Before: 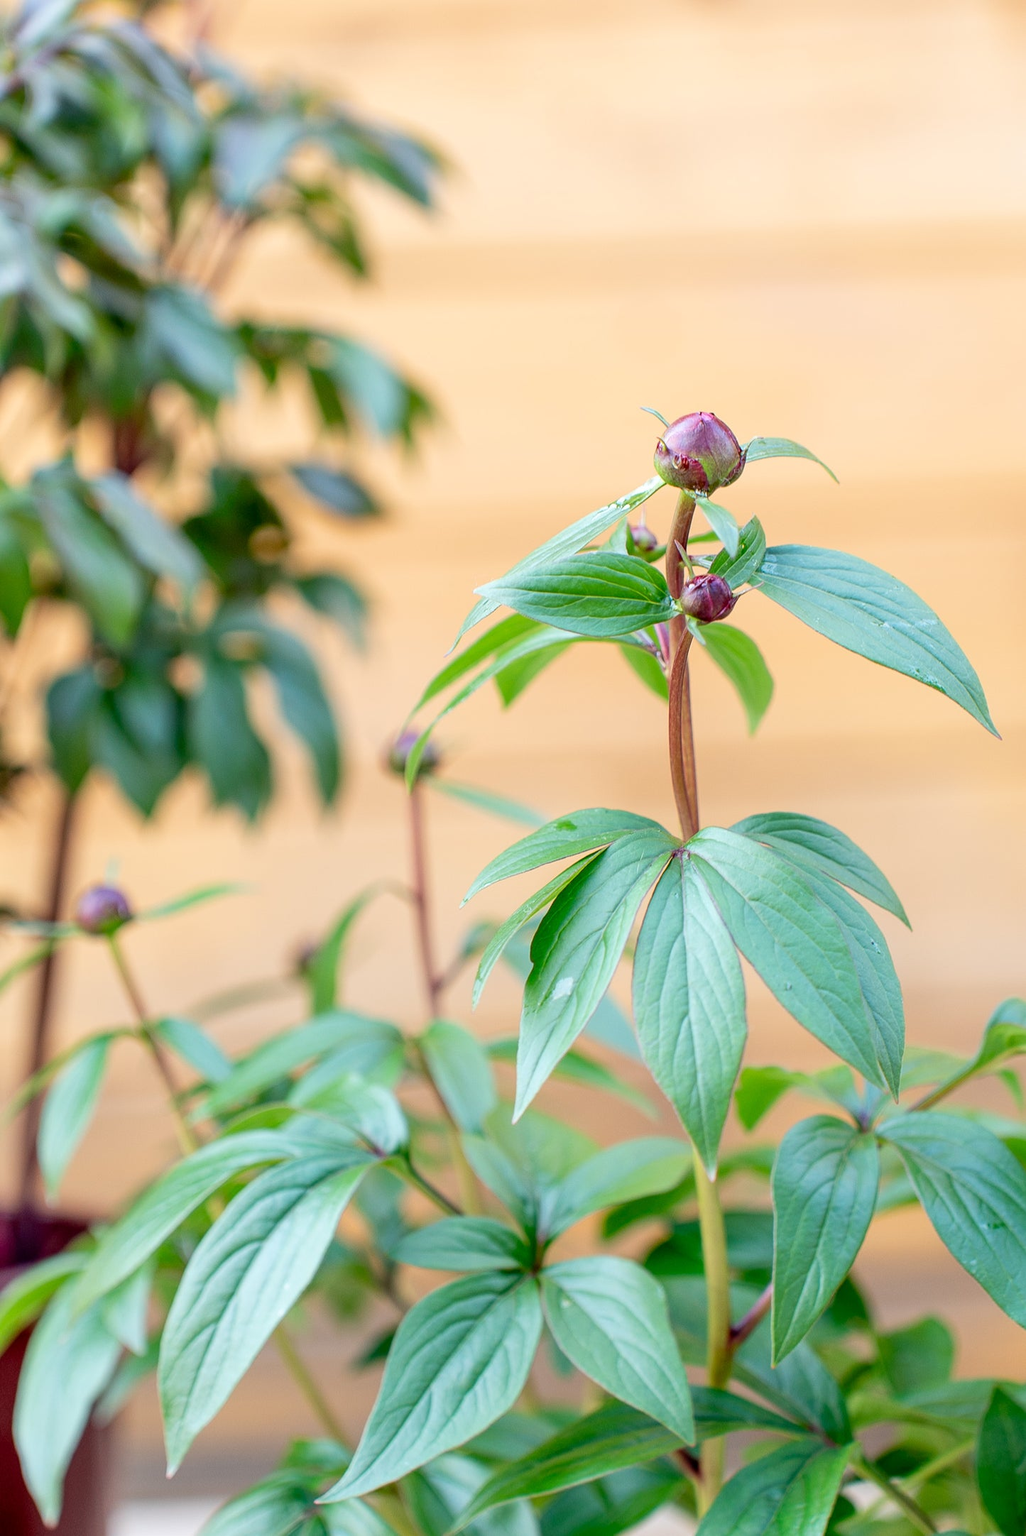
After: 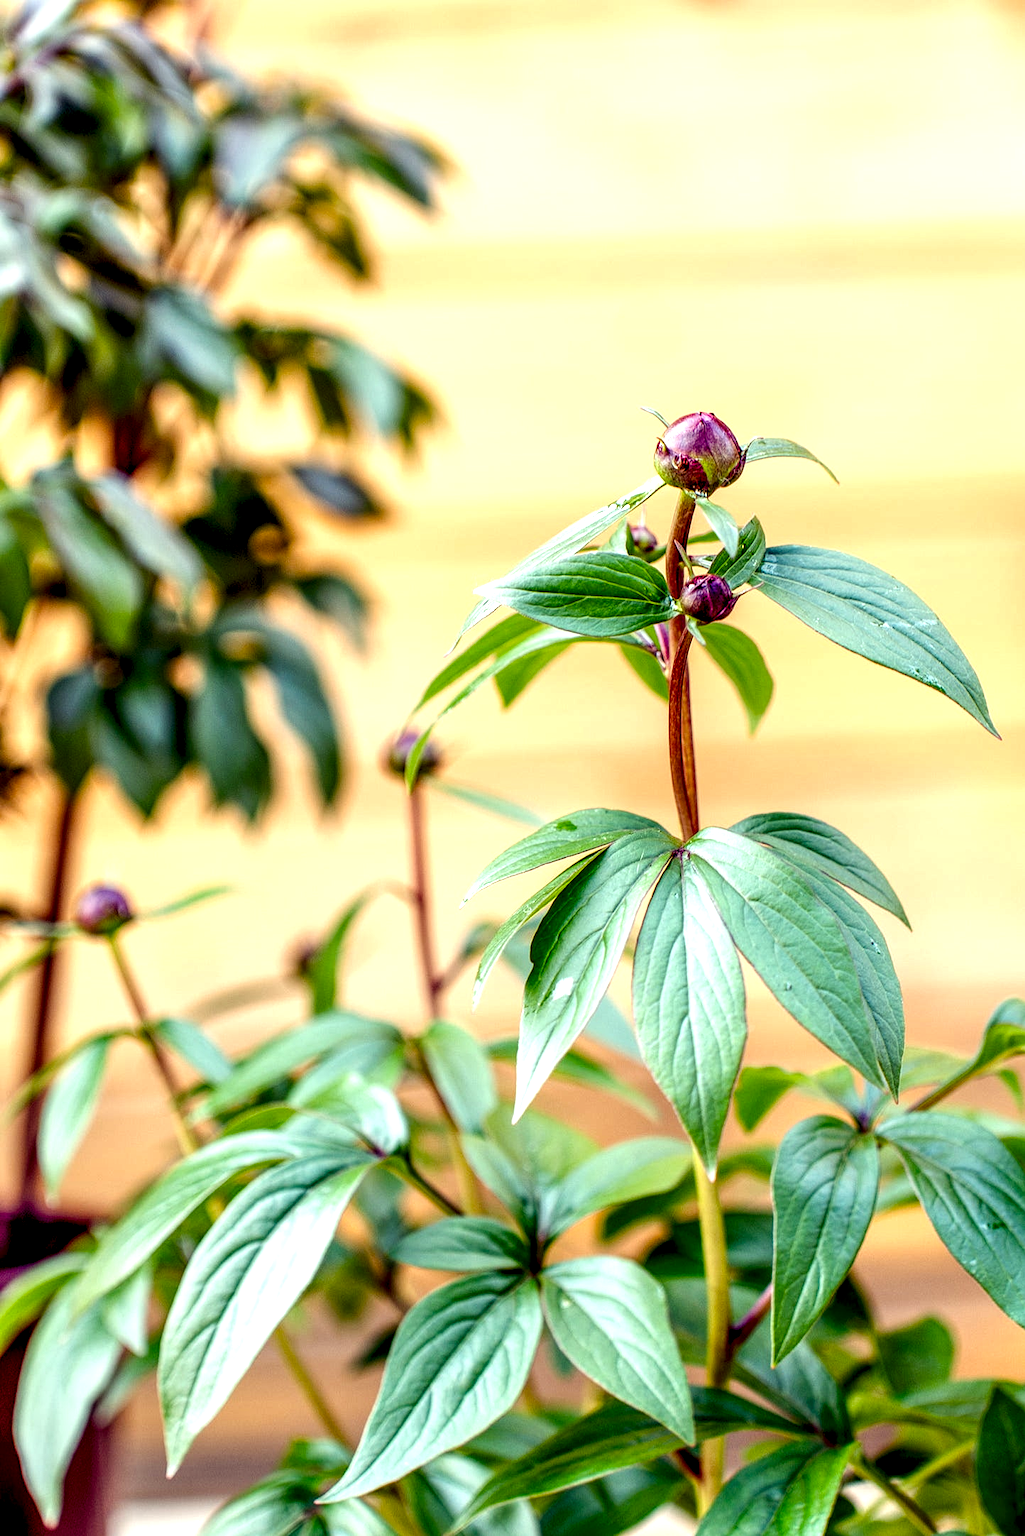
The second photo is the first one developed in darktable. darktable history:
local contrast: highlights 19%, detail 186%
color balance rgb: shadows lift › luminance -21.66%, shadows lift › chroma 8.98%, shadows lift › hue 283.37°, power › chroma 1.55%, power › hue 25.59°, highlights gain › luminance 6.08%, highlights gain › chroma 2.55%, highlights gain › hue 90°, global offset › luminance -0.87%, perceptual saturation grading › global saturation 27.49%, perceptual saturation grading › highlights -28.39%, perceptual saturation grading › mid-tones 15.22%, perceptual saturation grading › shadows 33.98%, perceptual brilliance grading › highlights 10%, perceptual brilliance grading › mid-tones 5%
